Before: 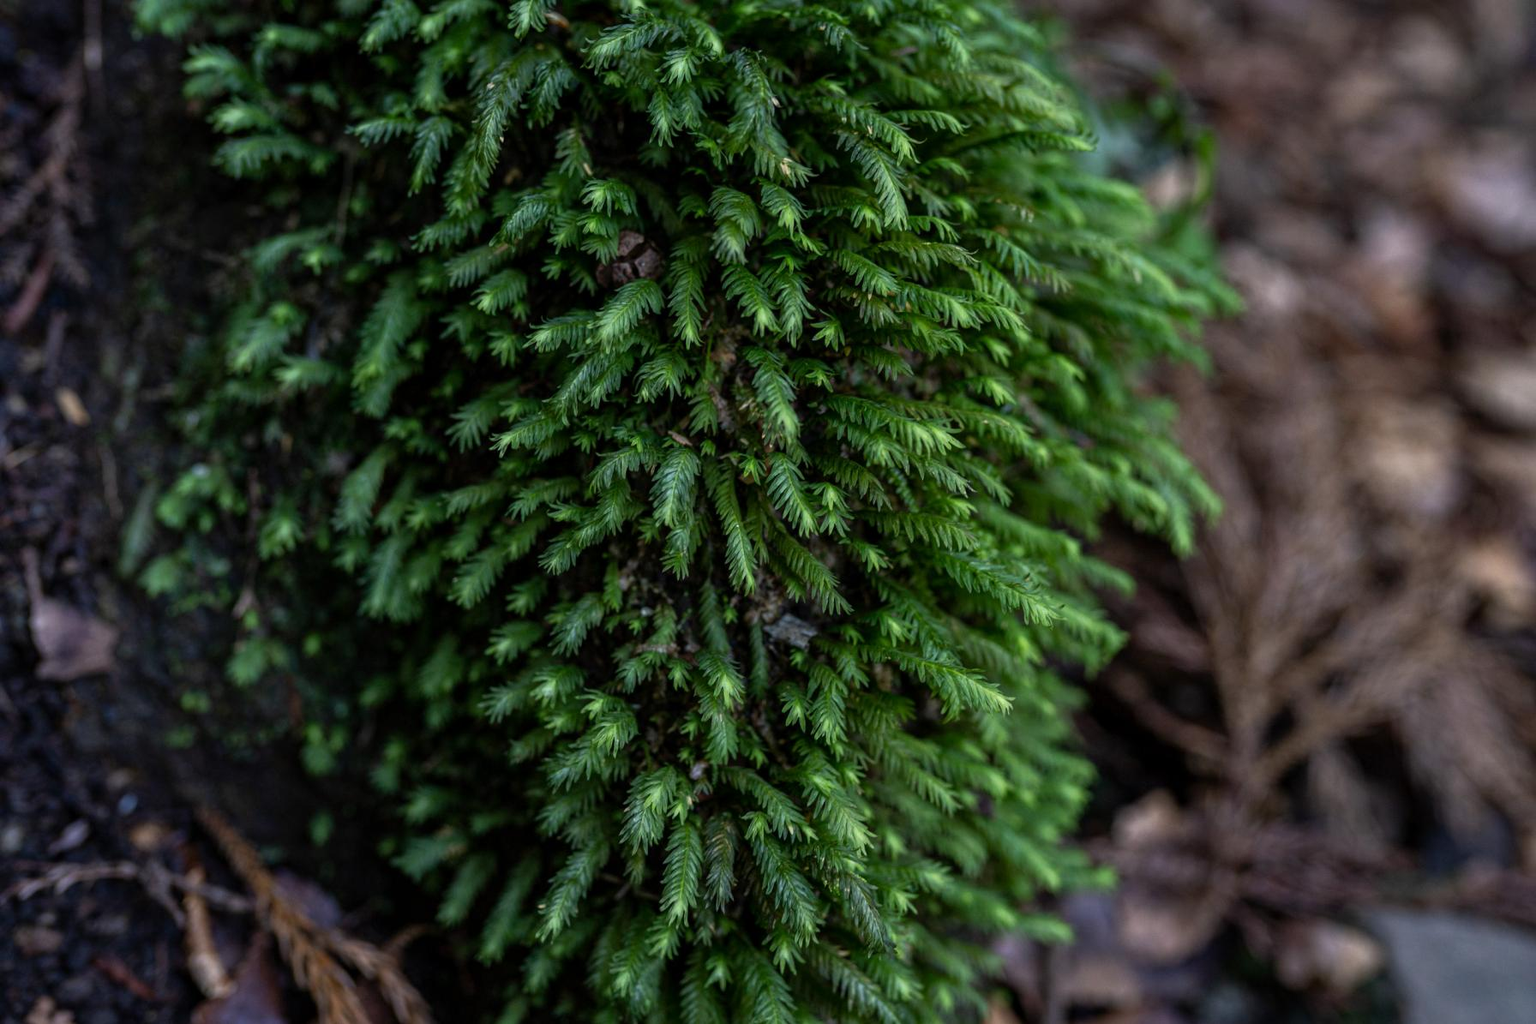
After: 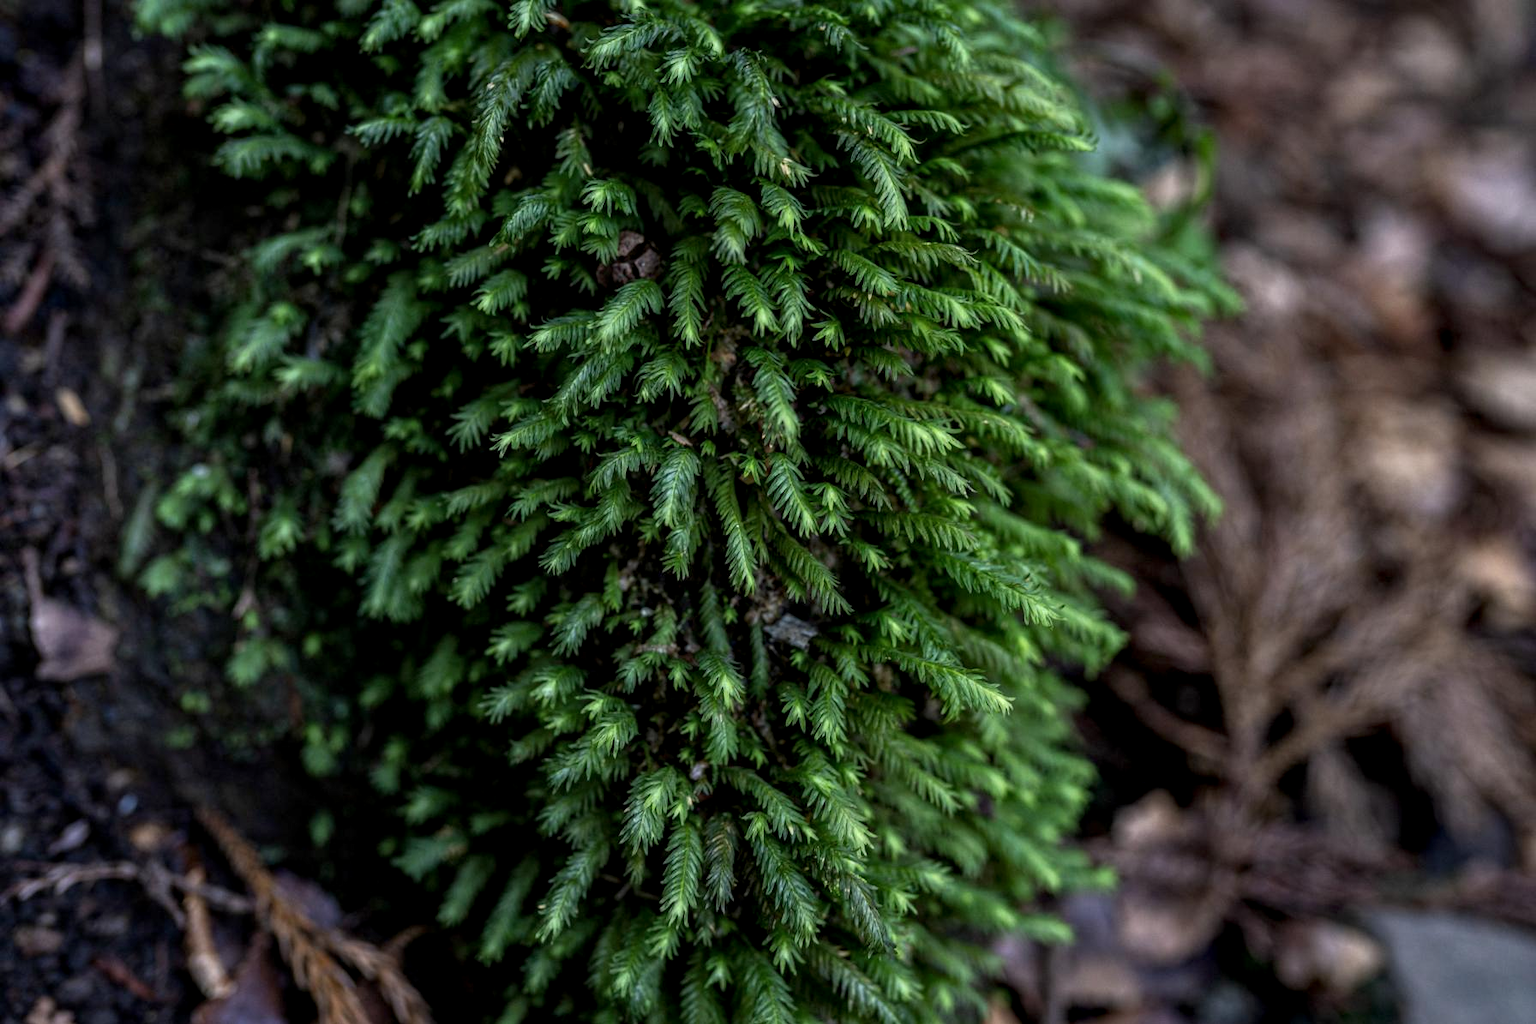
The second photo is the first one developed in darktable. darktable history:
local contrast: highlights 90%, shadows 81%
